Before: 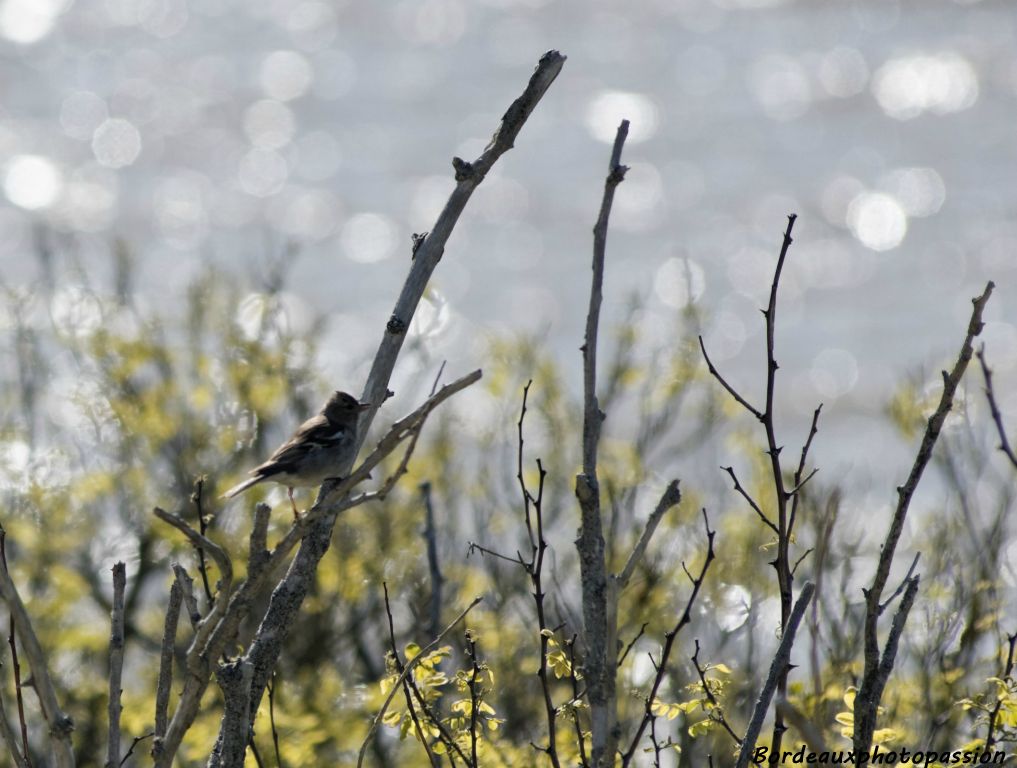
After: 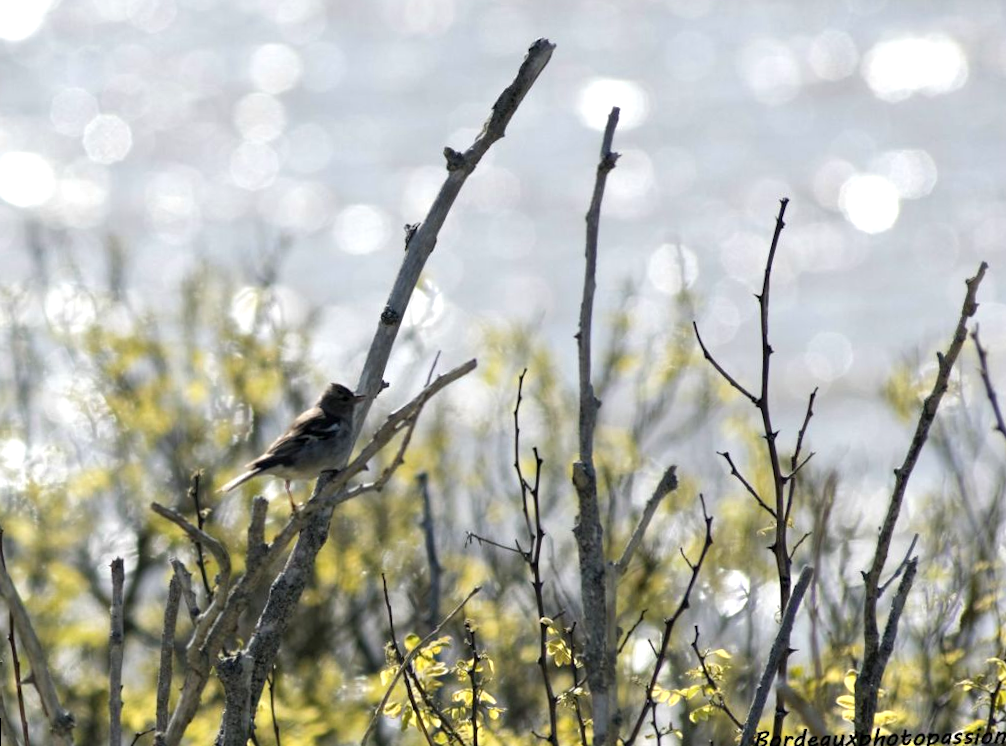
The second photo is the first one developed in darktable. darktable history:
exposure: black level correction 0.001, exposure 0.5 EV, compensate exposure bias true, compensate highlight preservation false
rotate and perspective: rotation -1°, crop left 0.011, crop right 0.989, crop top 0.025, crop bottom 0.975
